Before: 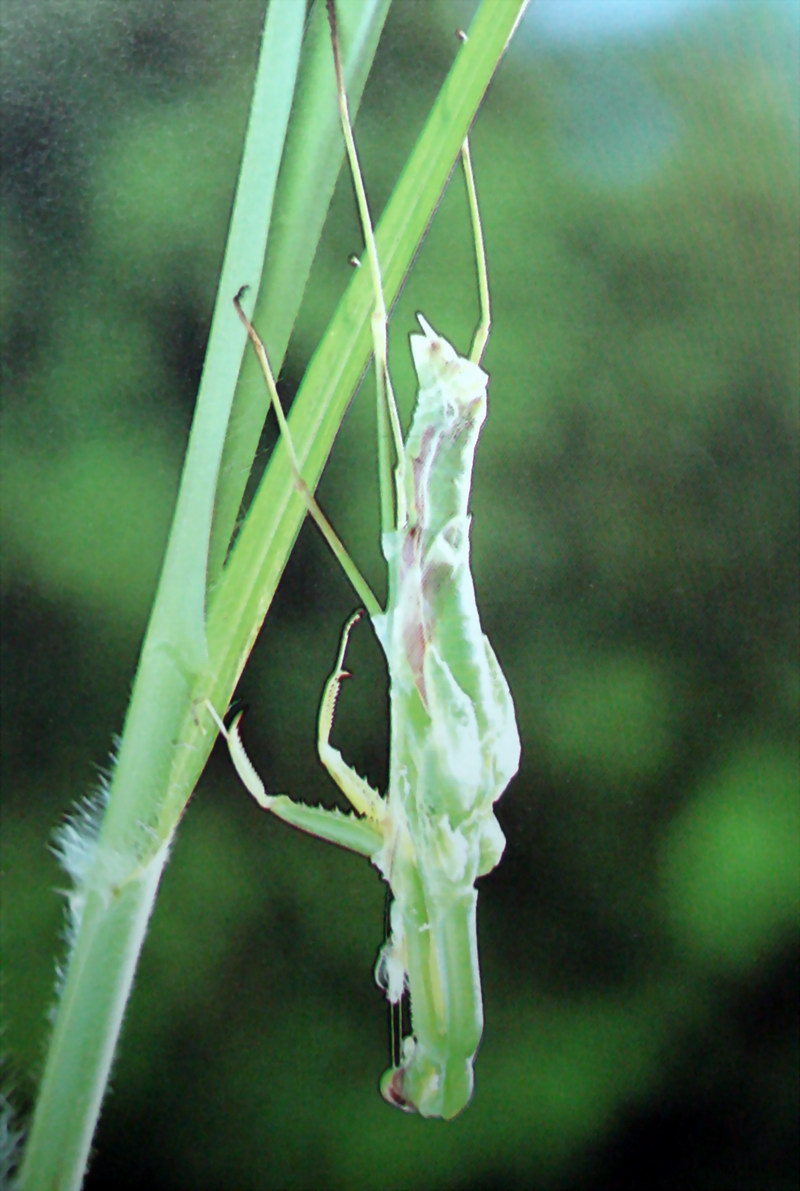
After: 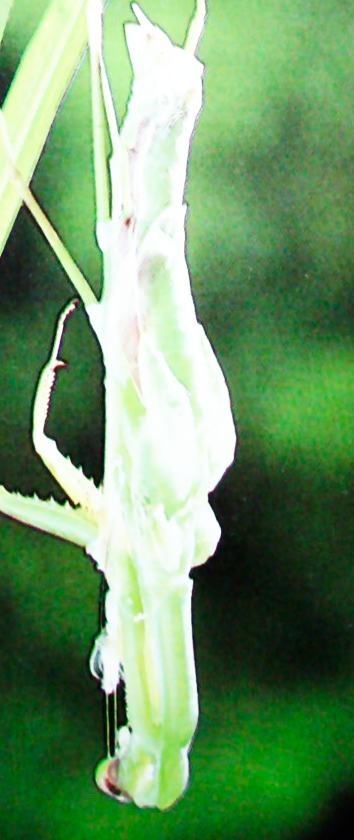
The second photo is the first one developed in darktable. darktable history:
crop: left 35.689%, top 26.077%, right 20.048%, bottom 3.359%
base curve: curves: ch0 [(0, 0) (0.007, 0.004) (0.027, 0.03) (0.046, 0.07) (0.207, 0.54) (0.442, 0.872) (0.673, 0.972) (1, 1)], preserve colors none
